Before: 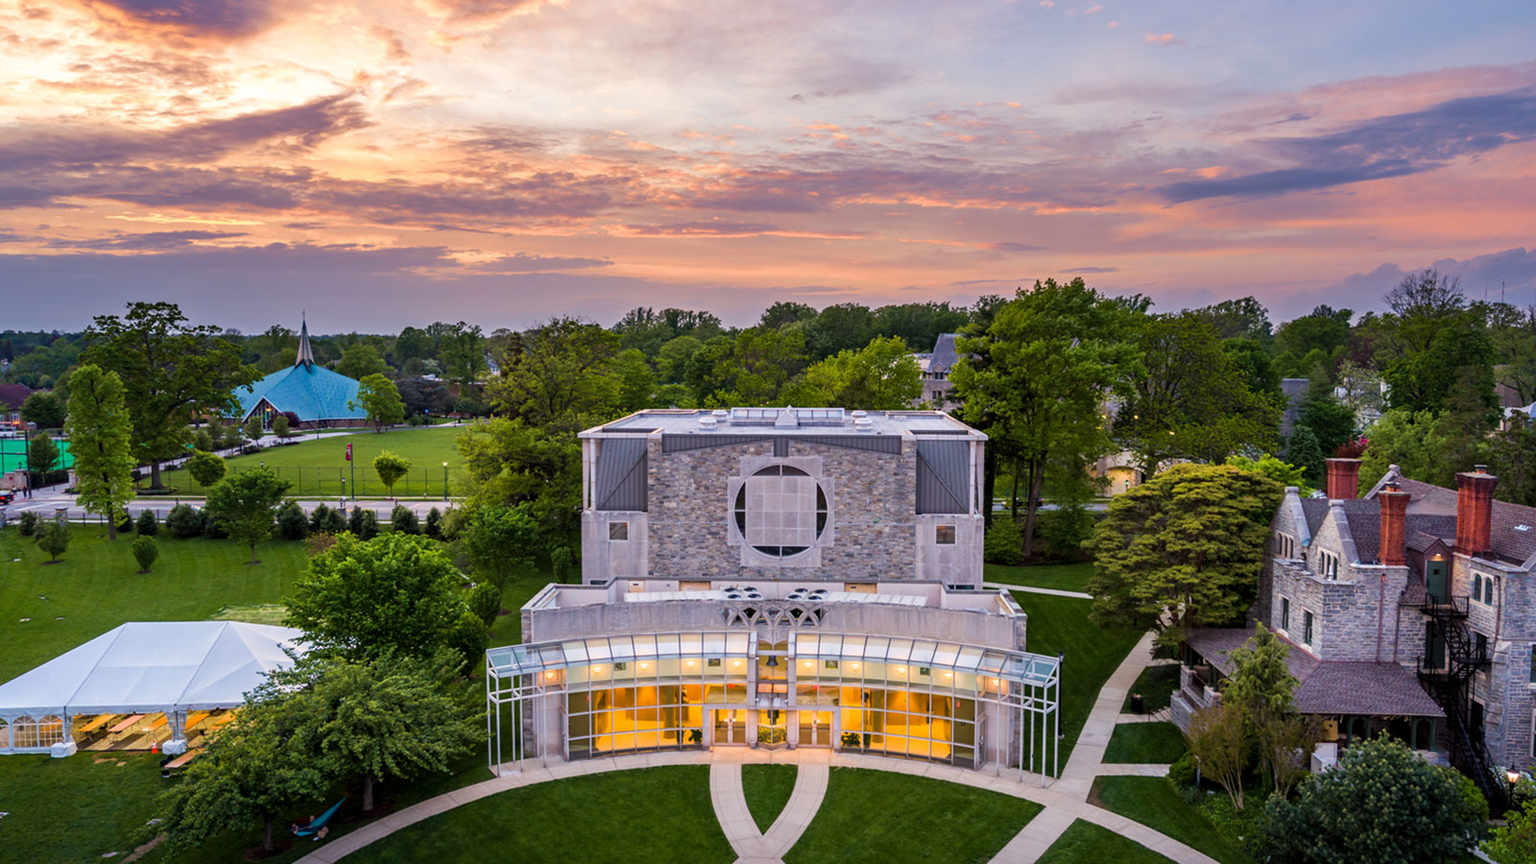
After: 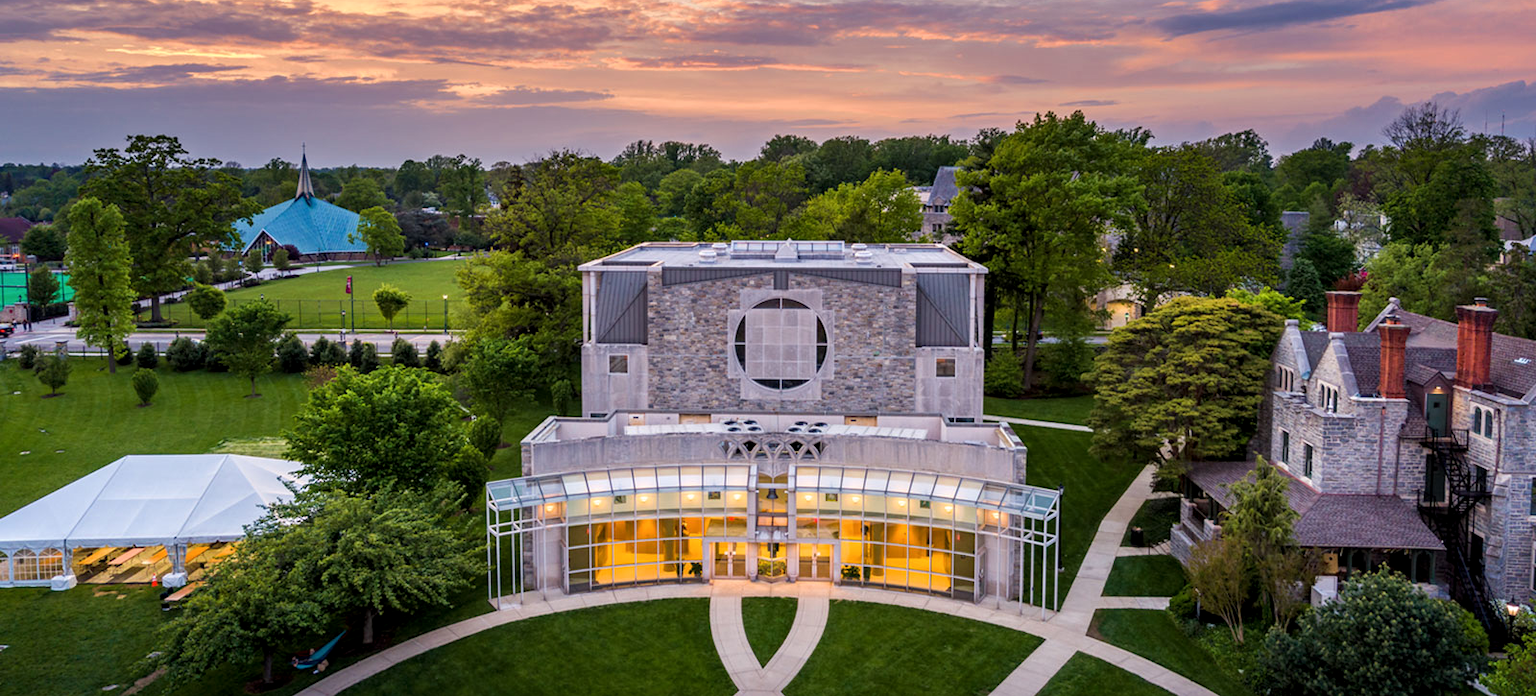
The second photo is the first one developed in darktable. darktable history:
local contrast: highlights 105%, shadows 101%, detail 119%, midtone range 0.2
crop and rotate: top 19.438%
